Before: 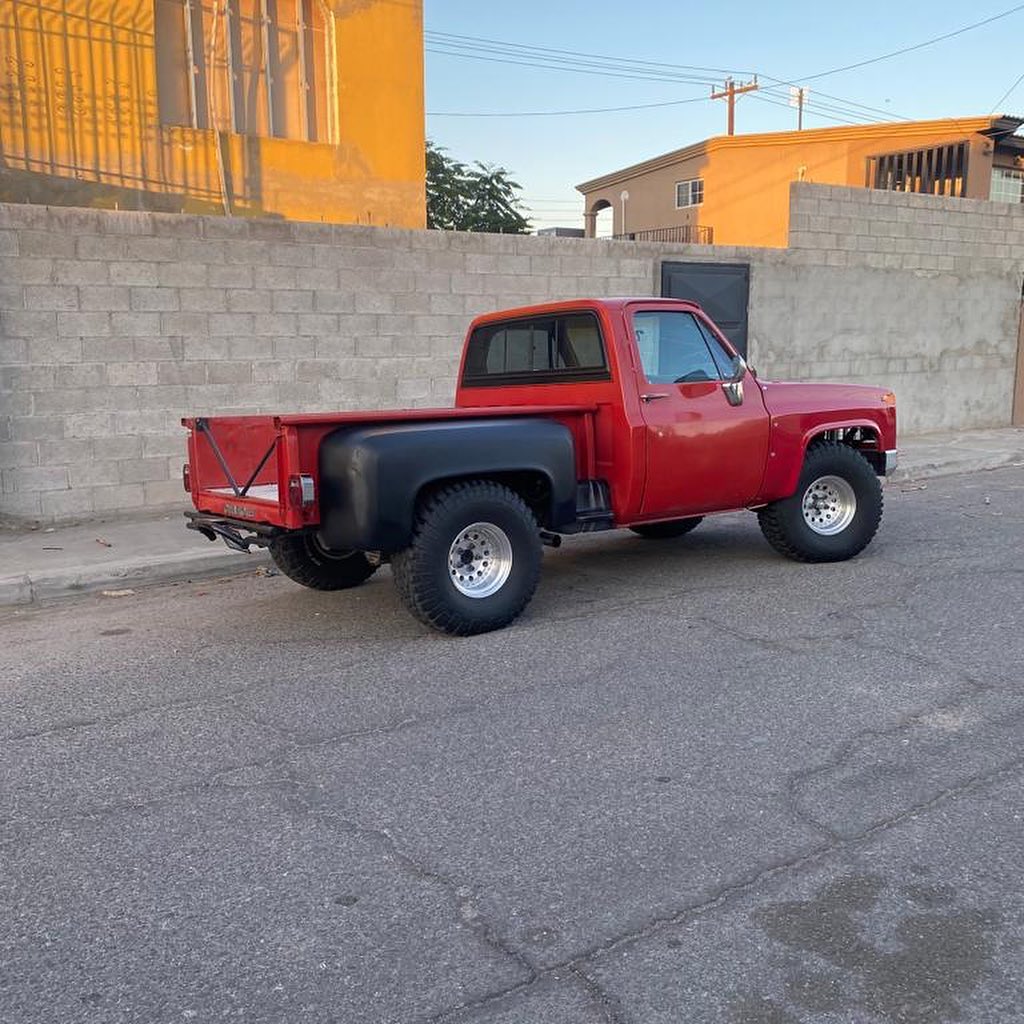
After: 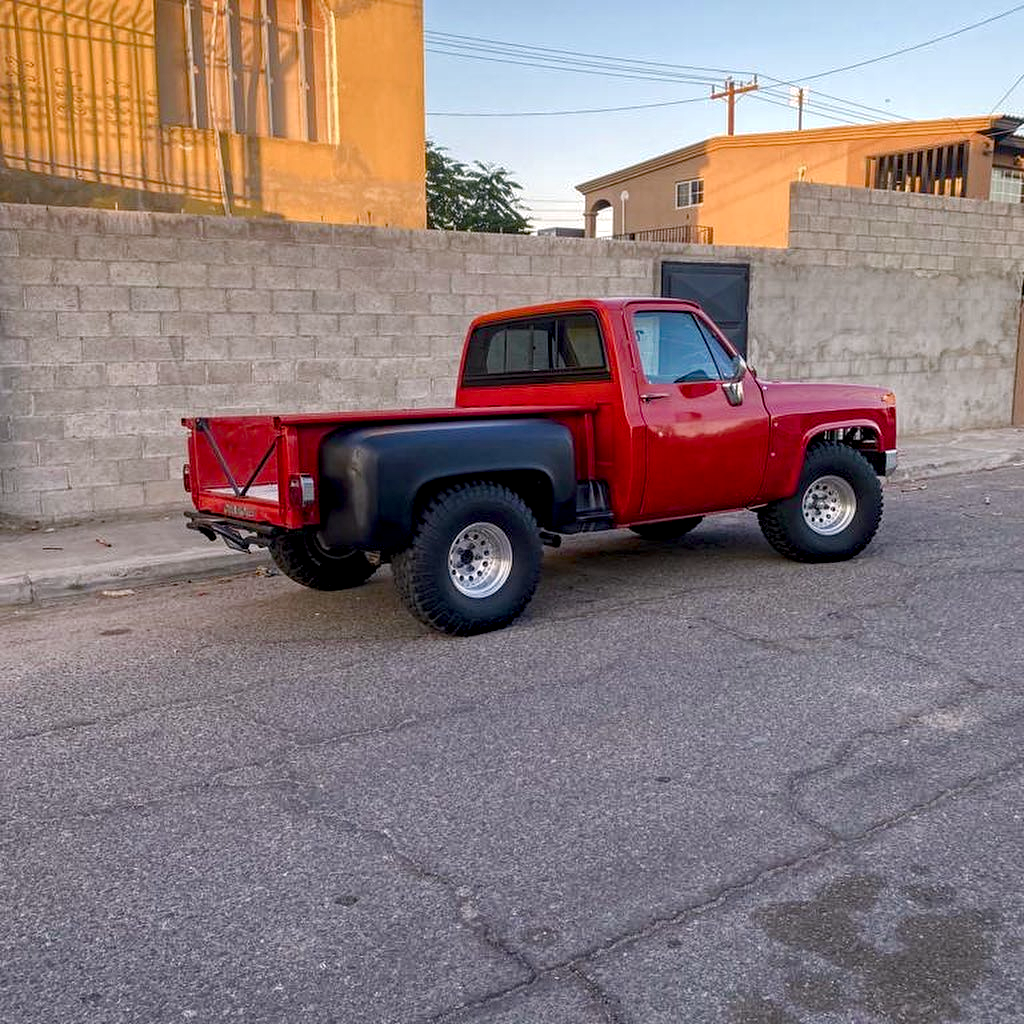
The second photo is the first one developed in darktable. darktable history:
color balance rgb: perceptual saturation grading › global saturation 20%, perceptual saturation grading › highlights -49.478%, perceptual saturation grading › shadows 25.433%, global vibrance 20%
local contrast: detail 130%
haze removal: compatibility mode true, adaptive false
color correction: highlights a* 3.01, highlights b* -1.16, shadows a* -0.088, shadows b* 2, saturation 0.981
